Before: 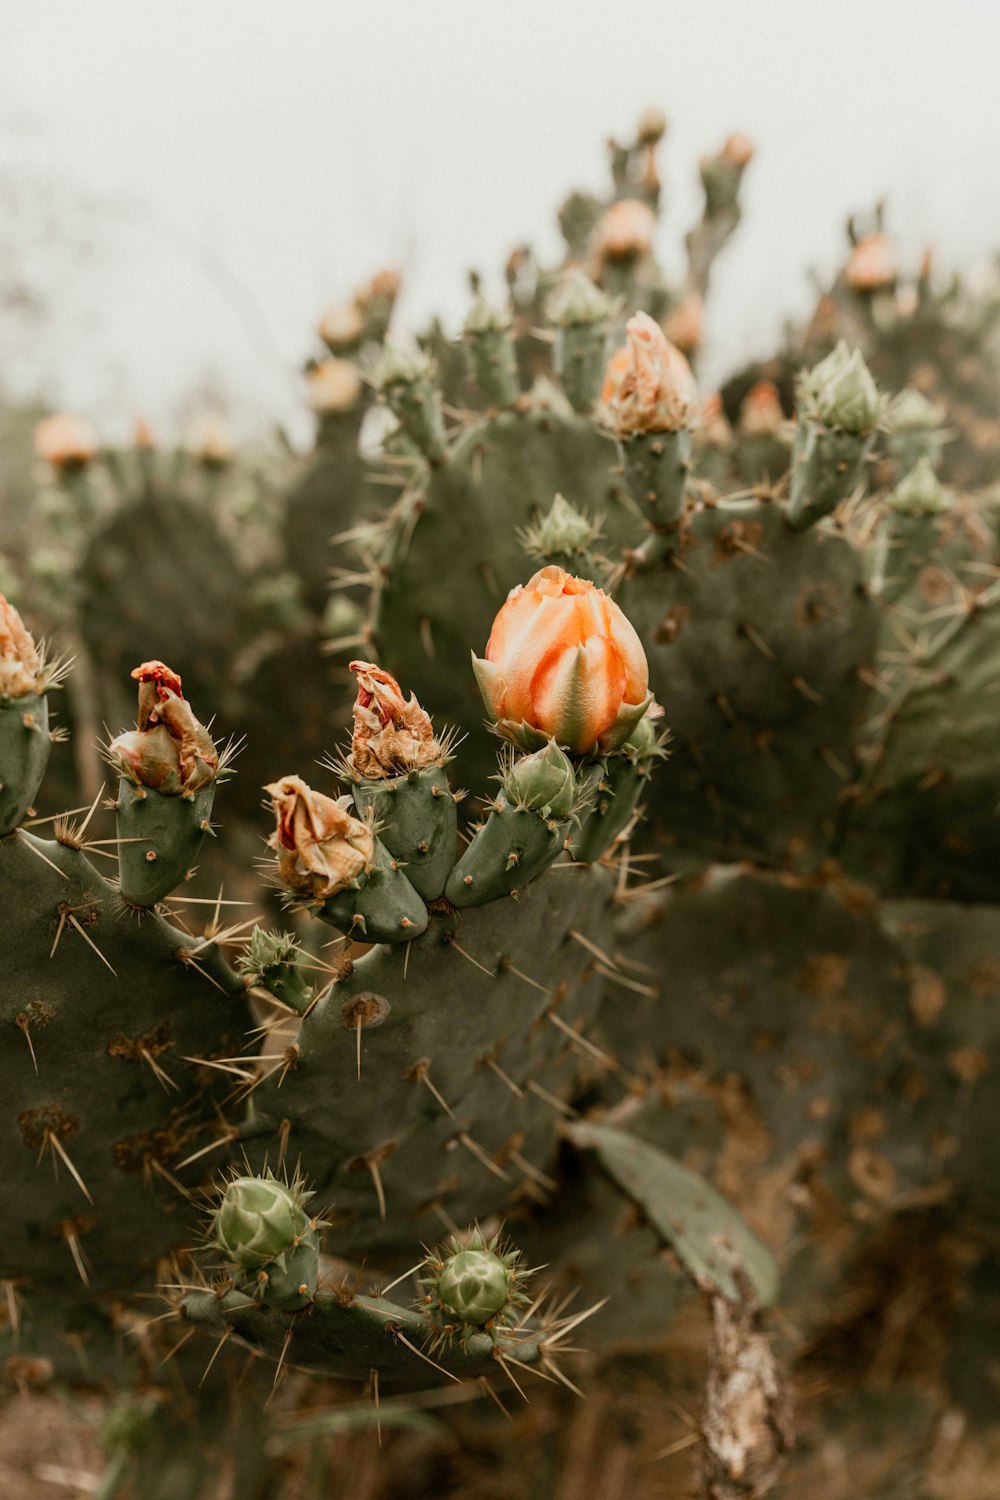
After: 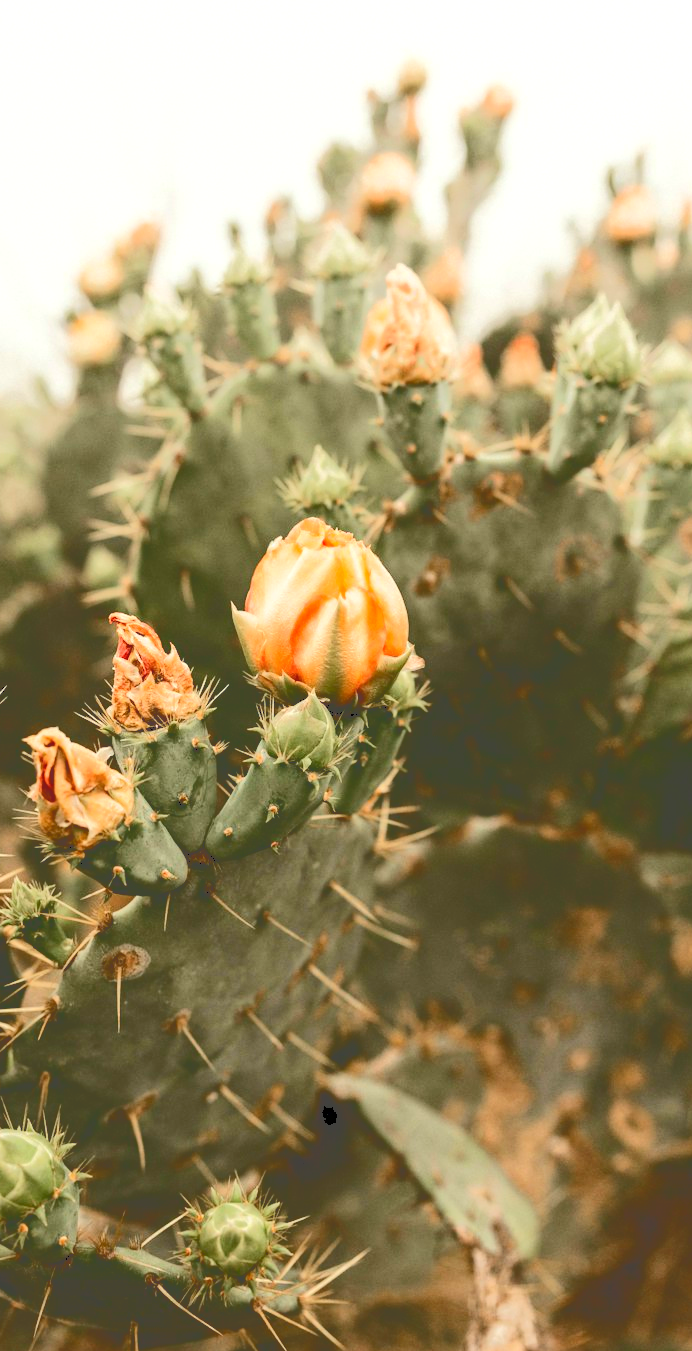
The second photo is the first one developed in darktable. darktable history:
crop and rotate: left 24.09%, top 3.28%, right 6.648%, bottom 6.593%
exposure: black level correction 0.001, exposure 0.499 EV, compensate highlight preservation false
contrast brightness saturation: contrast 0.198, brightness 0.156, saturation 0.216
tone curve: curves: ch0 [(0, 0) (0.003, 0.272) (0.011, 0.275) (0.025, 0.275) (0.044, 0.278) (0.069, 0.282) (0.1, 0.284) (0.136, 0.287) (0.177, 0.294) (0.224, 0.314) (0.277, 0.347) (0.335, 0.403) (0.399, 0.473) (0.468, 0.552) (0.543, 0.622) (0.623, 0.69) (0.709, 0.756) (0.801, 0.818) (0.898, 0.865) (1, 1)], color space Lab, independent channels, preserve colors none
